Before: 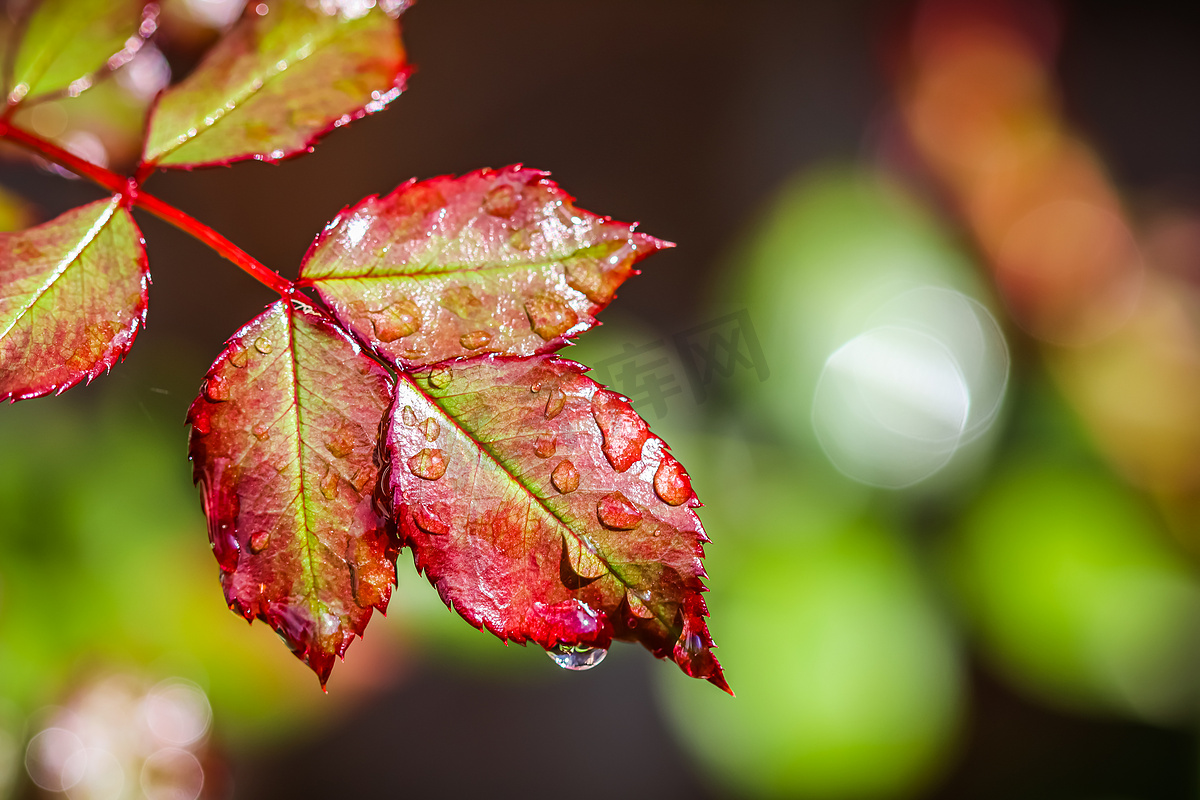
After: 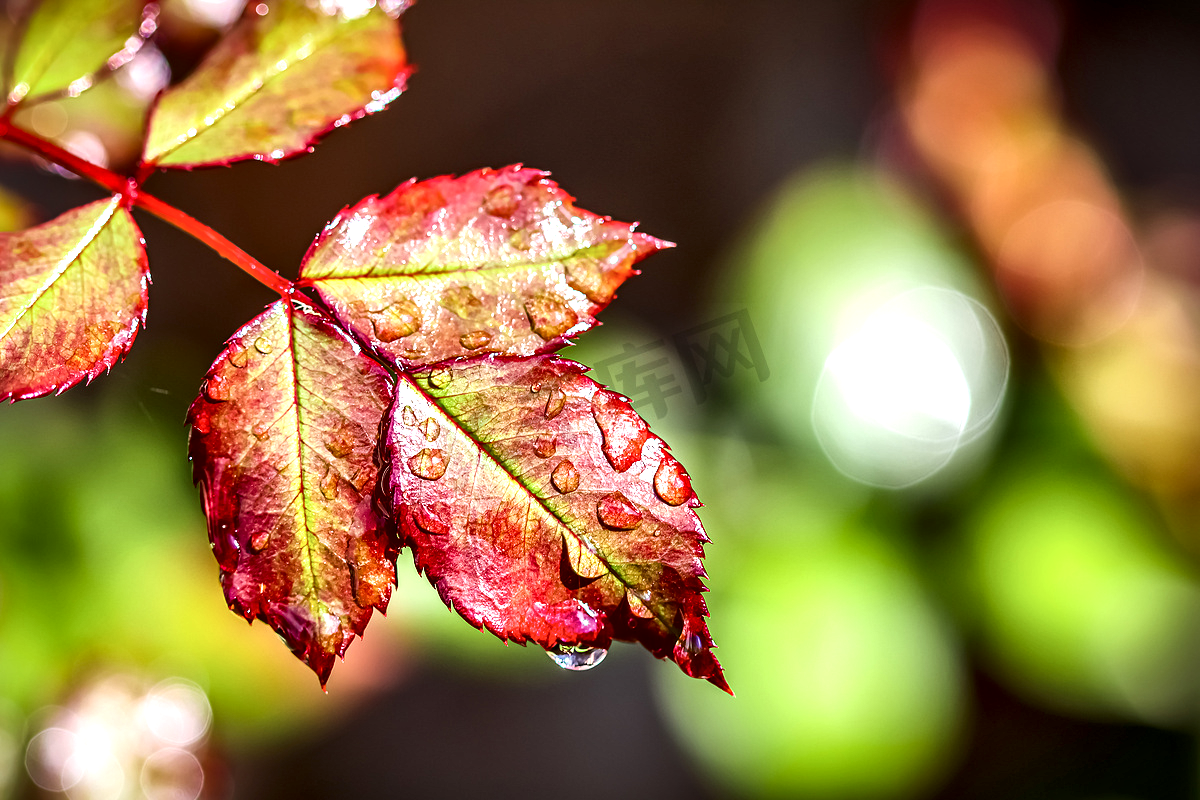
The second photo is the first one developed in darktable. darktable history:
exposure: exposure 0.376 EV, compensate highlight preservation false
local contrast: mode bilateral grid, contrast 44, coarseness 69, detail 214%, midtone range 0.2
